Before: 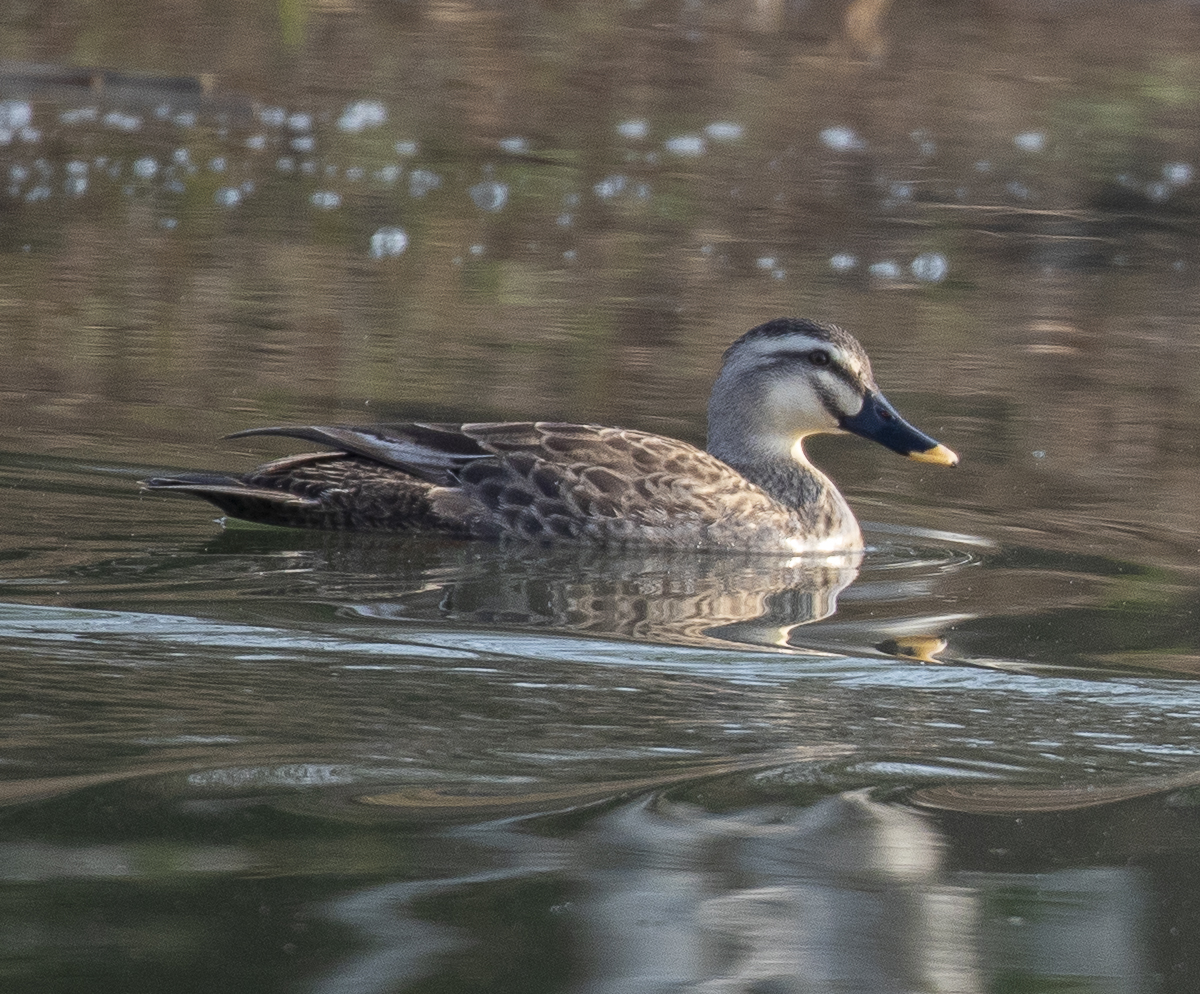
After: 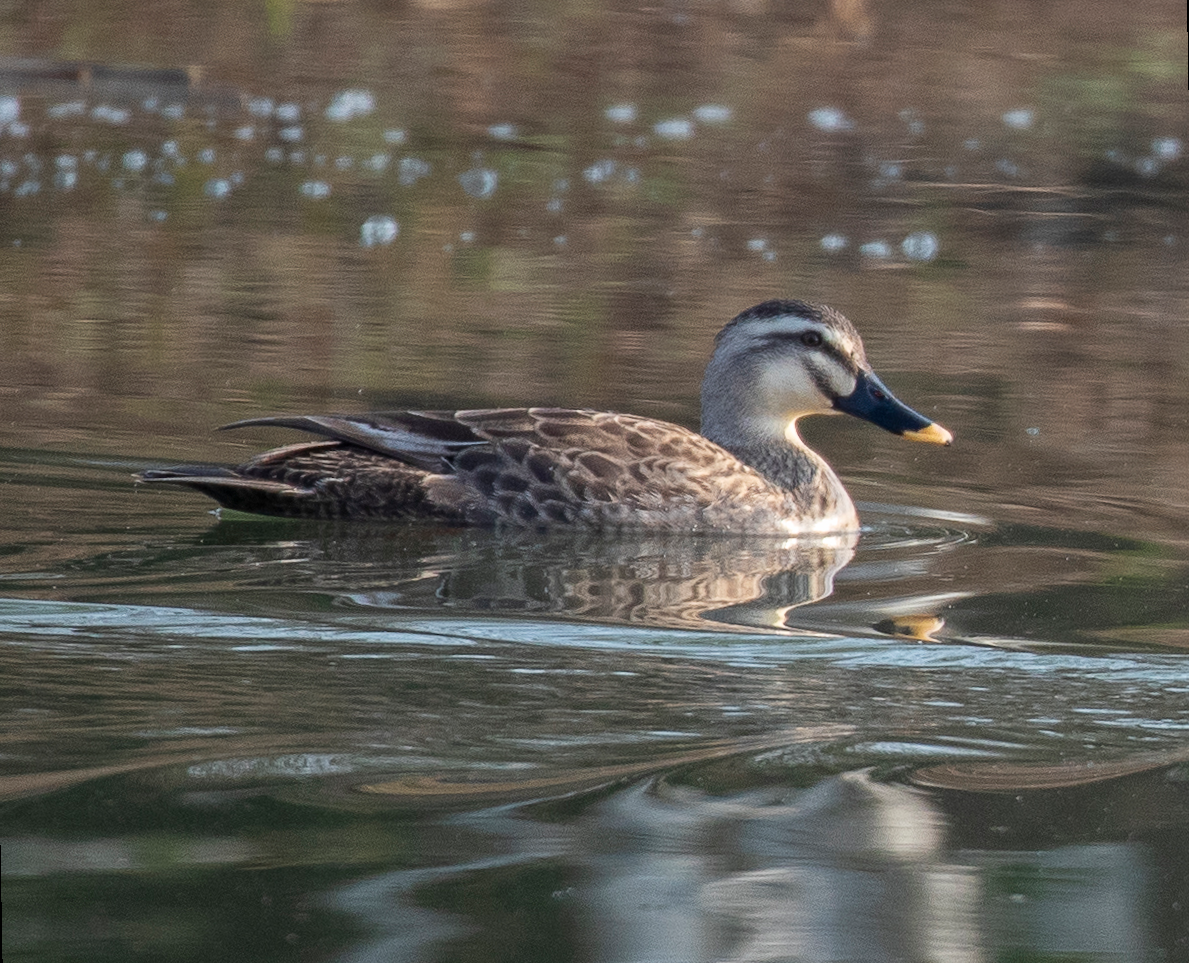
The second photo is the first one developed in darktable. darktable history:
exposure: exposure -0.01 EV, compensate highlight preservation false
rotate and perspective: rotation -1°, crop left 0.011, crop right 0.989, crop top 0.025, crop bottom 0.975
